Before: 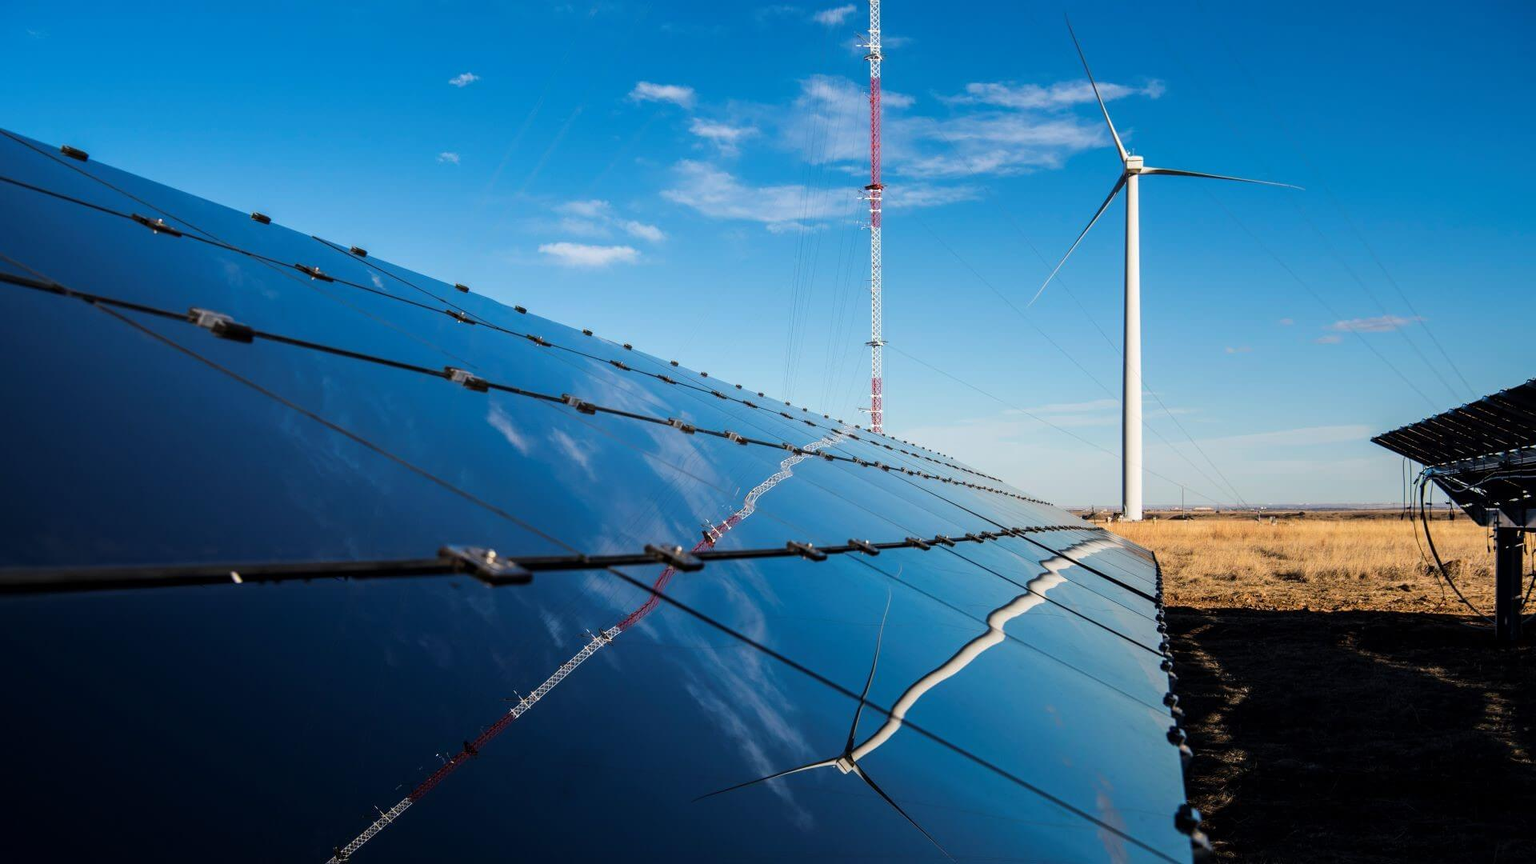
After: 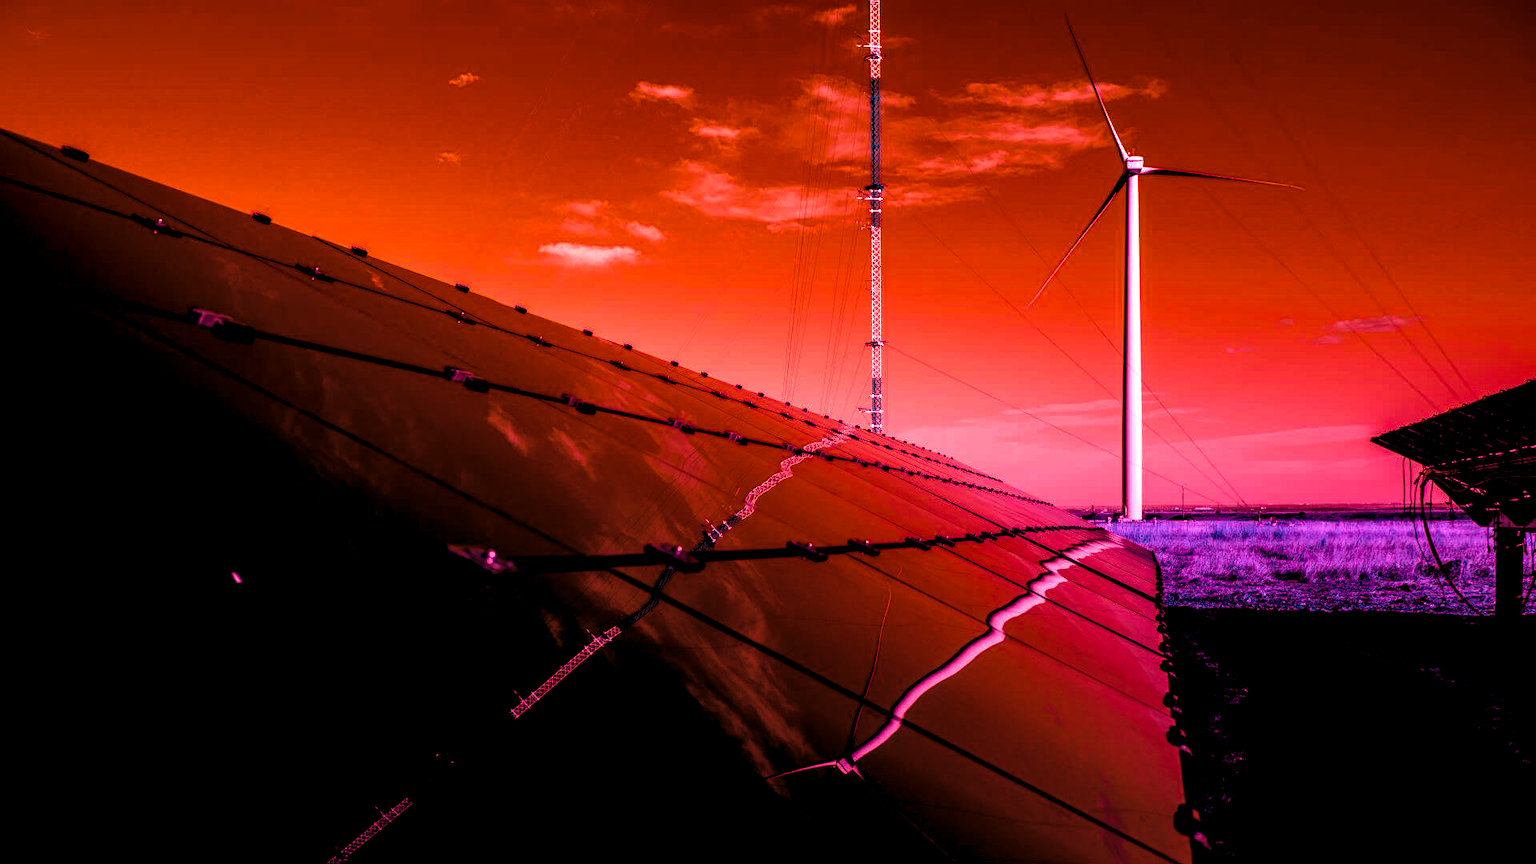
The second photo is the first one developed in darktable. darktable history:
color balance rgb: shadows lift › luminance -18.76%, shadows lift › chroma 35.44%, power › luminance -3.76%, power › hue 142.17°, highlights gain › chroma 7.5%, highlights gain › hue 184.75°, global offset › luminance -0.52%, global offset › chroma 0.91%, global offset › hue 173.36°, shadows fall-off 300%, white fulcrum 2 EV, highlights fall-off 300%, linear chroma grading › shadows 17.19%, linear chroma grading › highlights 61.12%, linear chroma grading › global chroma 50%, hue shift -150.52°, perceptual brilliance grading › global brilliance 12%, mask middle-gray fulcrum 100%, contrast gray fulcrum 38.43%, contrast 35.15%, saturation formula JzAzBz (2021)
local contrast: highlights 61%, detail 143%, midtone range 0.428
graduated density: rotation -180°, offset 27.42
